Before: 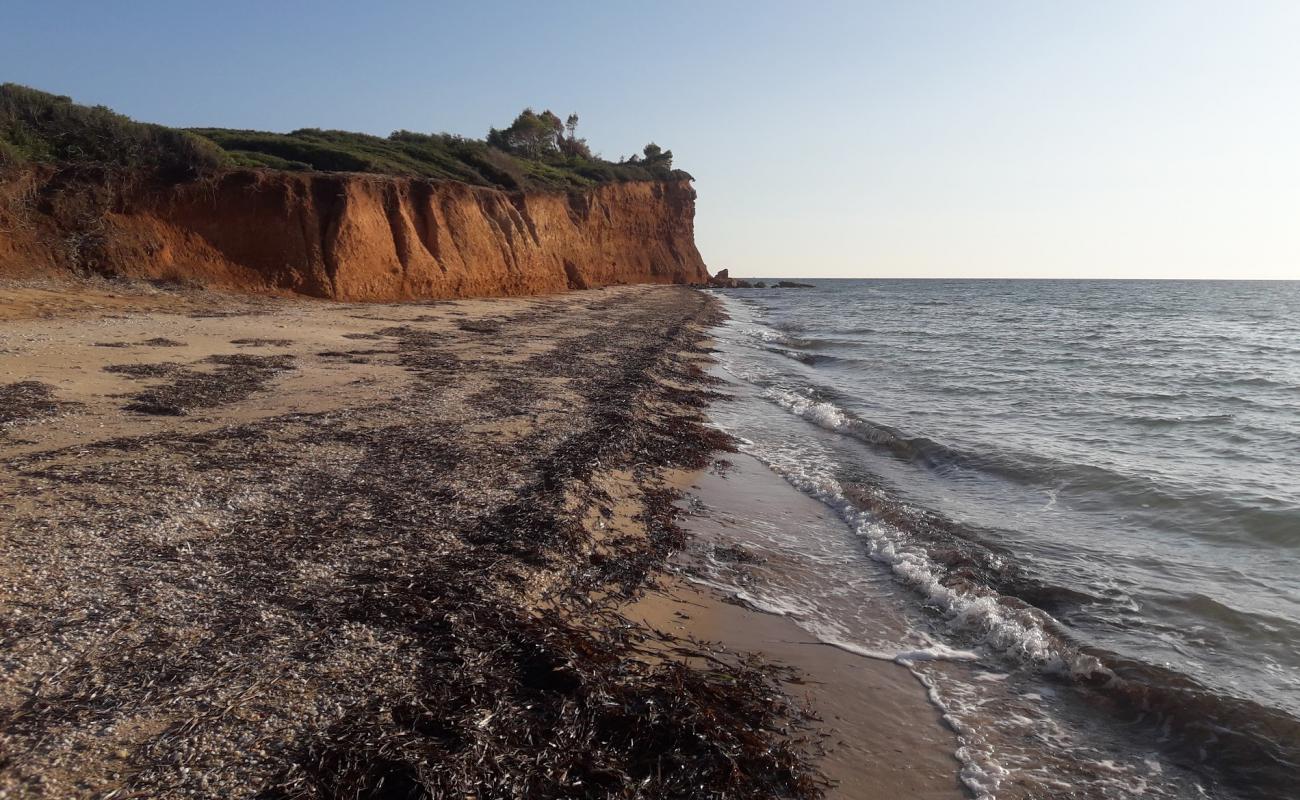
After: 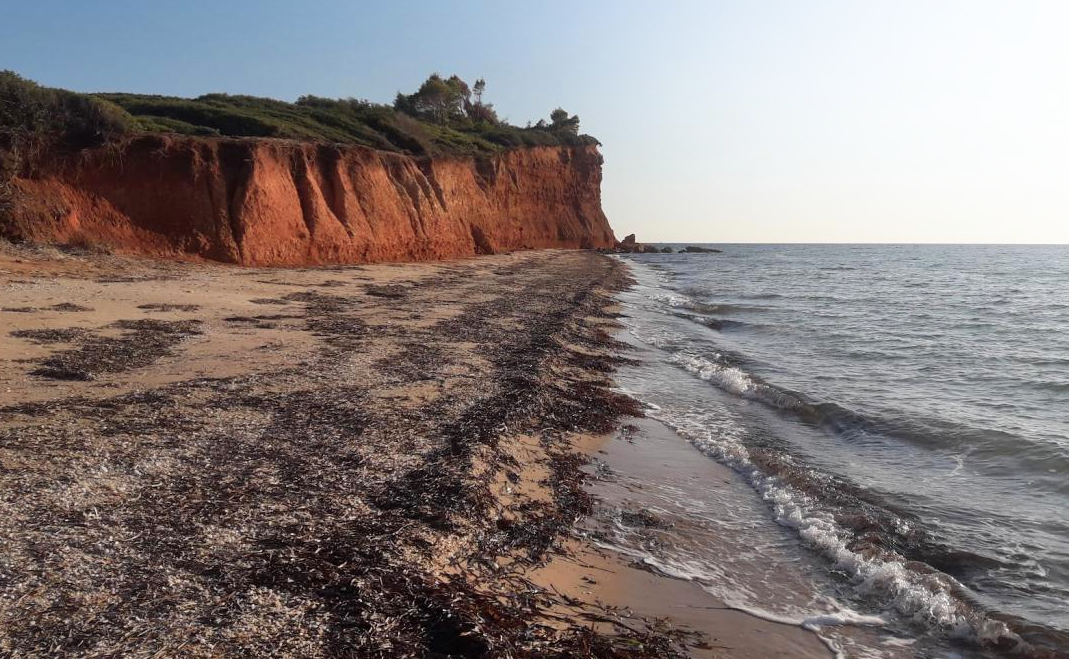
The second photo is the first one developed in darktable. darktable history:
color zones: curves: ch1 [(0.263, 0.53) (0.376, 0.287) (0.487, 0.512) (0.748, 0.547) (1, 0.513)]; ch2 [(0.262, 0.45) (0.751, 0.477)]
crop and rotate: left 7.176%, top 4.492%, right 10.538%, bottom 13.059%
shadows and highlights: highlights 69.6, highlights color adjustment 0.42%, soften with gaussian
